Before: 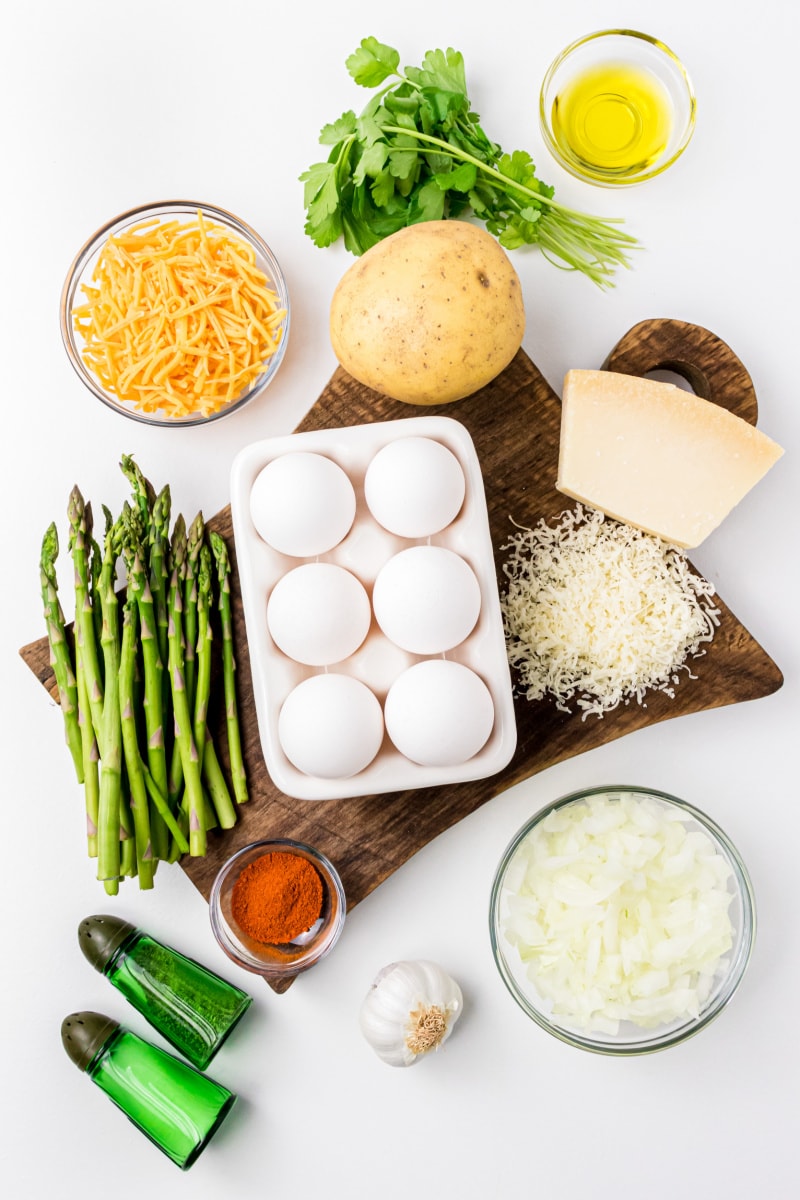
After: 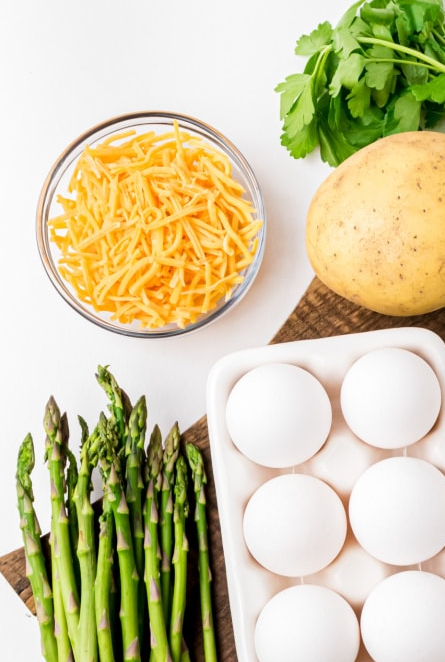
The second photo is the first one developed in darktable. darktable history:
crop and rotate: left 3.045%, top 7.428%, right 41.299%, bottom 37.336%
